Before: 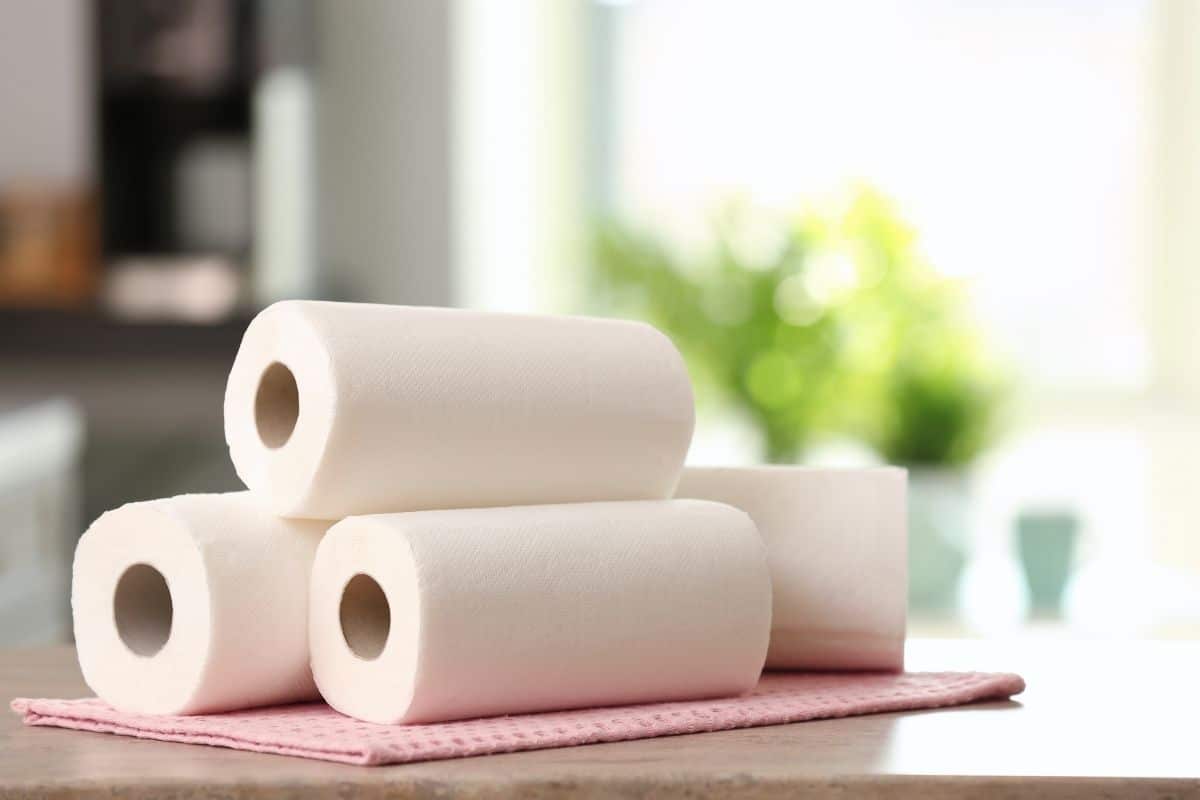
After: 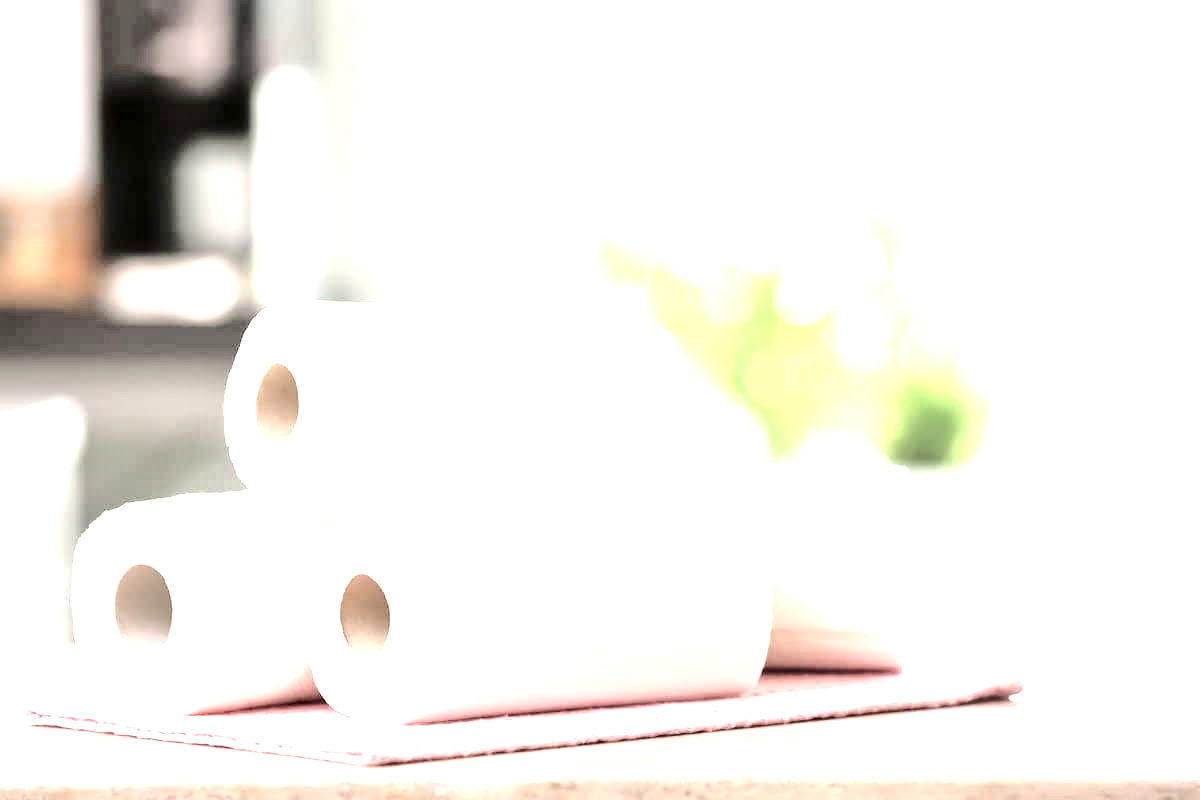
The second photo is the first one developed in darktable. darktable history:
exposure: black level correction 0.001, exposure 1.994 EV, compensate highlight preservation false
contrast brightness saturation: contrast 0.102, saturation -0.374
tone curve: curves: ch0 [(0, 0) (0.003, 0.002) (0.011, 0.009) (0.025, 0.018) (0.044, 0.03) (0.069, 0.043) (0.1, 0.057) (0.136, 0.079) (0.177, 0.125) (0.224, 0.178) (0.277, 0.255) (0.335, 0.341) (0.399, 0.443) (0.468, 0.553) (0.543, 0.644) (0.623, 0.718) (0.709, 0.779) (0.801, 0.849) (0.898, 0.929) (1, 1)], color space Lab, independent channels, preserve colors none
local contrast: mode bilateral grid, contrast 31, coarseness 25, midtone range 0.2
